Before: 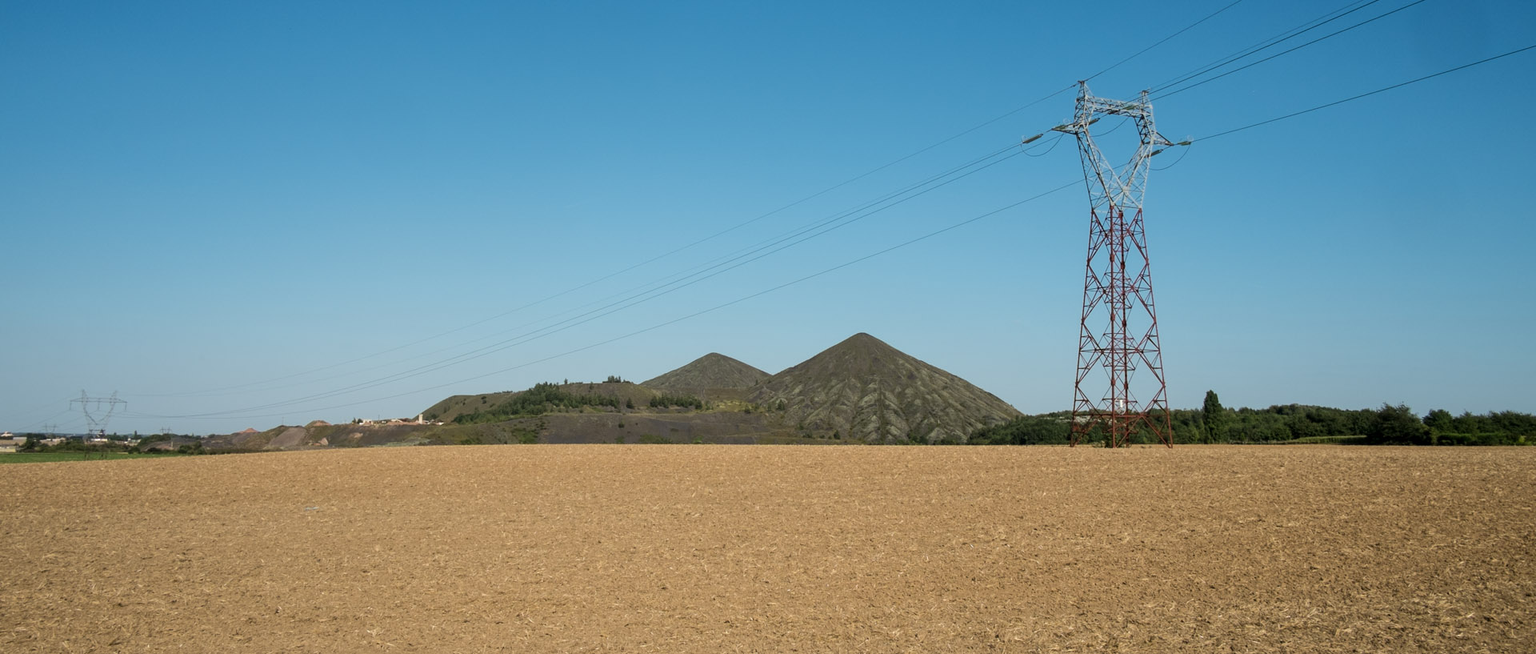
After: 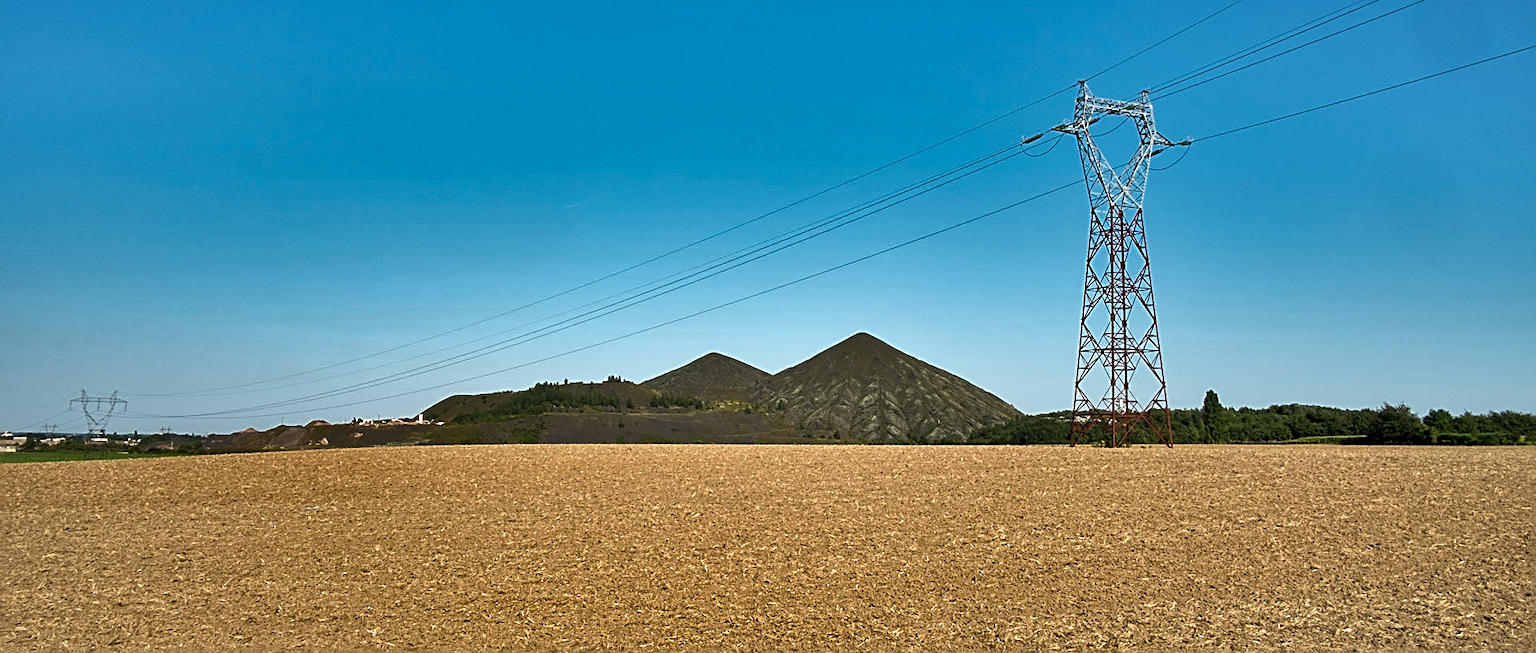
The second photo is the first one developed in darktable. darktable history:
shadows and highlights: shadows 17.81, highlights -83.6, soften with gaussian
exposure: black level correction 0, exposure 0.692 EV, compensate exposure bias true, compensate highlight preservation false
sharpen: radius 2.569, amount 0.686
